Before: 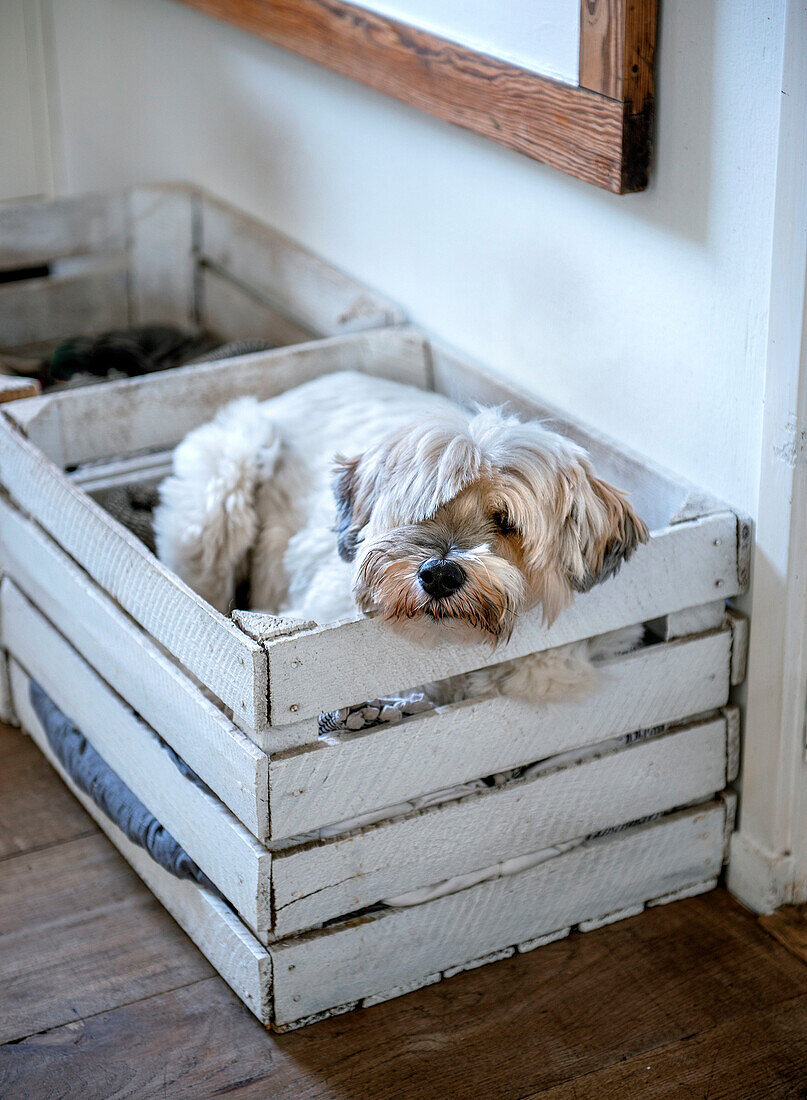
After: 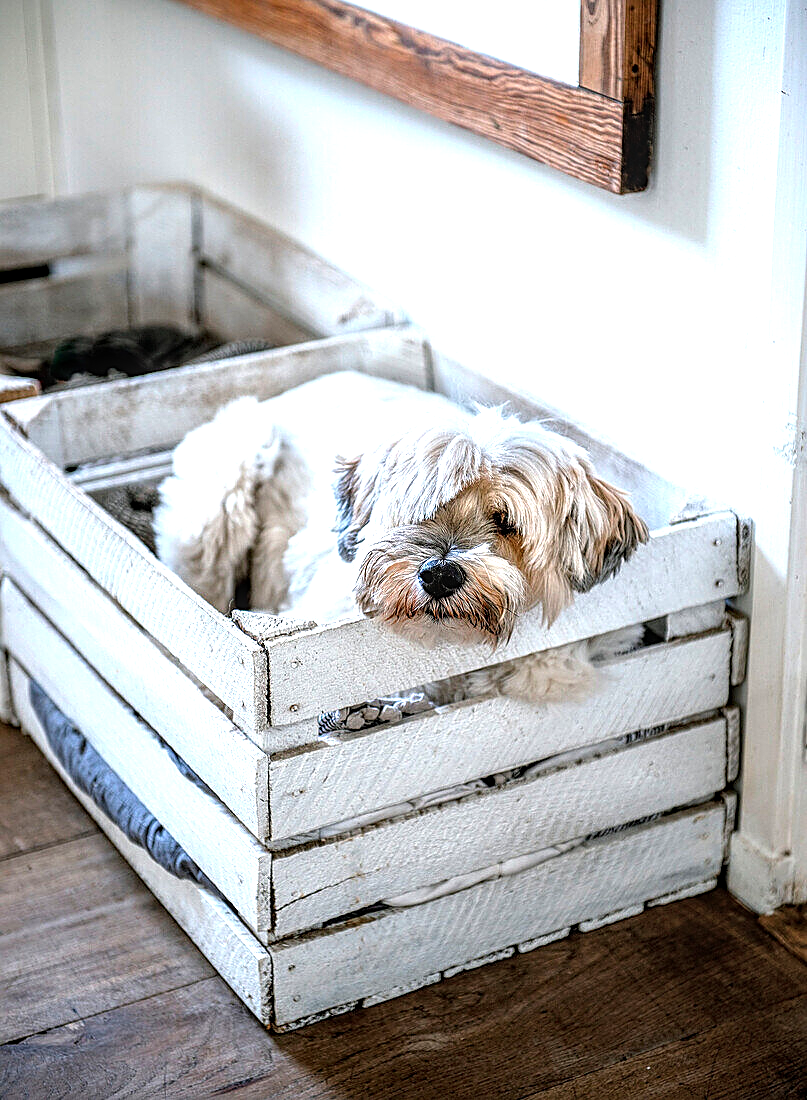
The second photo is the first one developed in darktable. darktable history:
local contrast: detail 130%
tone equalizer: -8 EV -0.777 EV, -7 EV -0.739 EV, -6 EV -0.598 EV, -5 EV -0.405 EV, -3 EV 0.381 EV, -2 EV 0.6 EV, -1 EV 0.681 EV, +0 EV 0.763 EV
sharpen: on, module defaults
